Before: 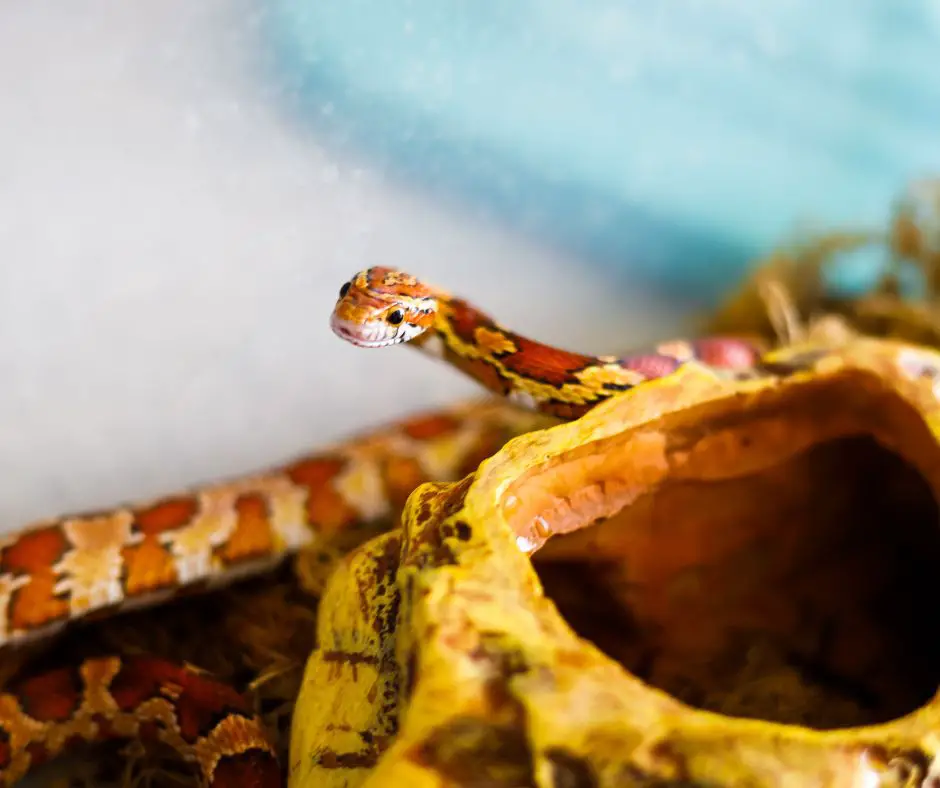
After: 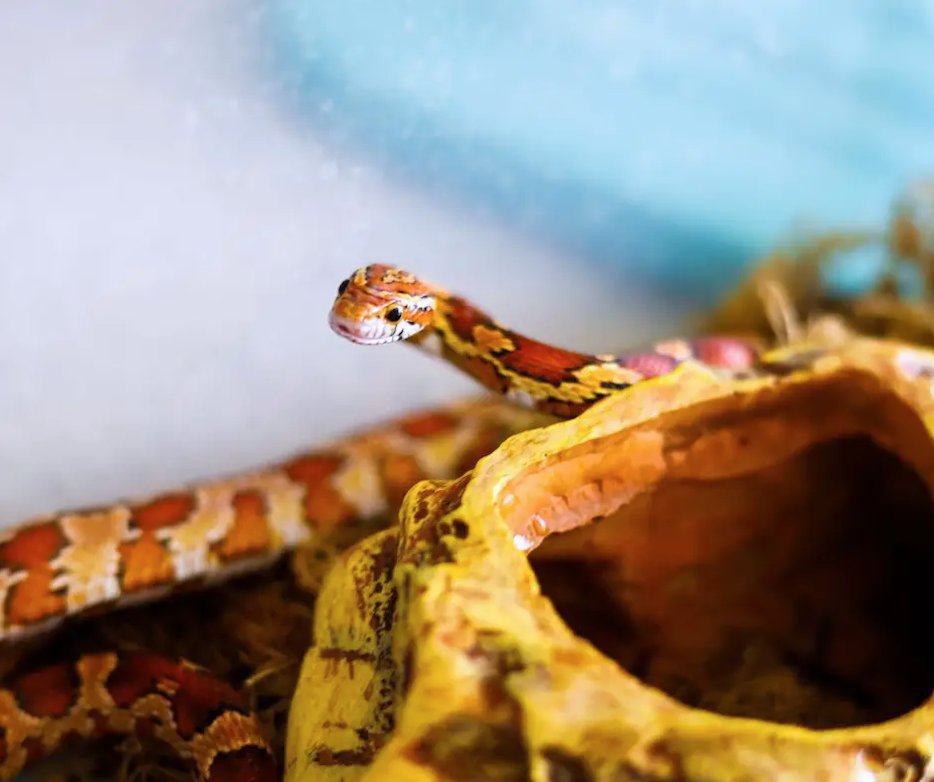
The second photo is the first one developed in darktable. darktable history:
color calibration: illuminant as shot in camera, x 0.358, y 0.373, temperature 4628.91 K
crop and rotate: angle -0.309°
